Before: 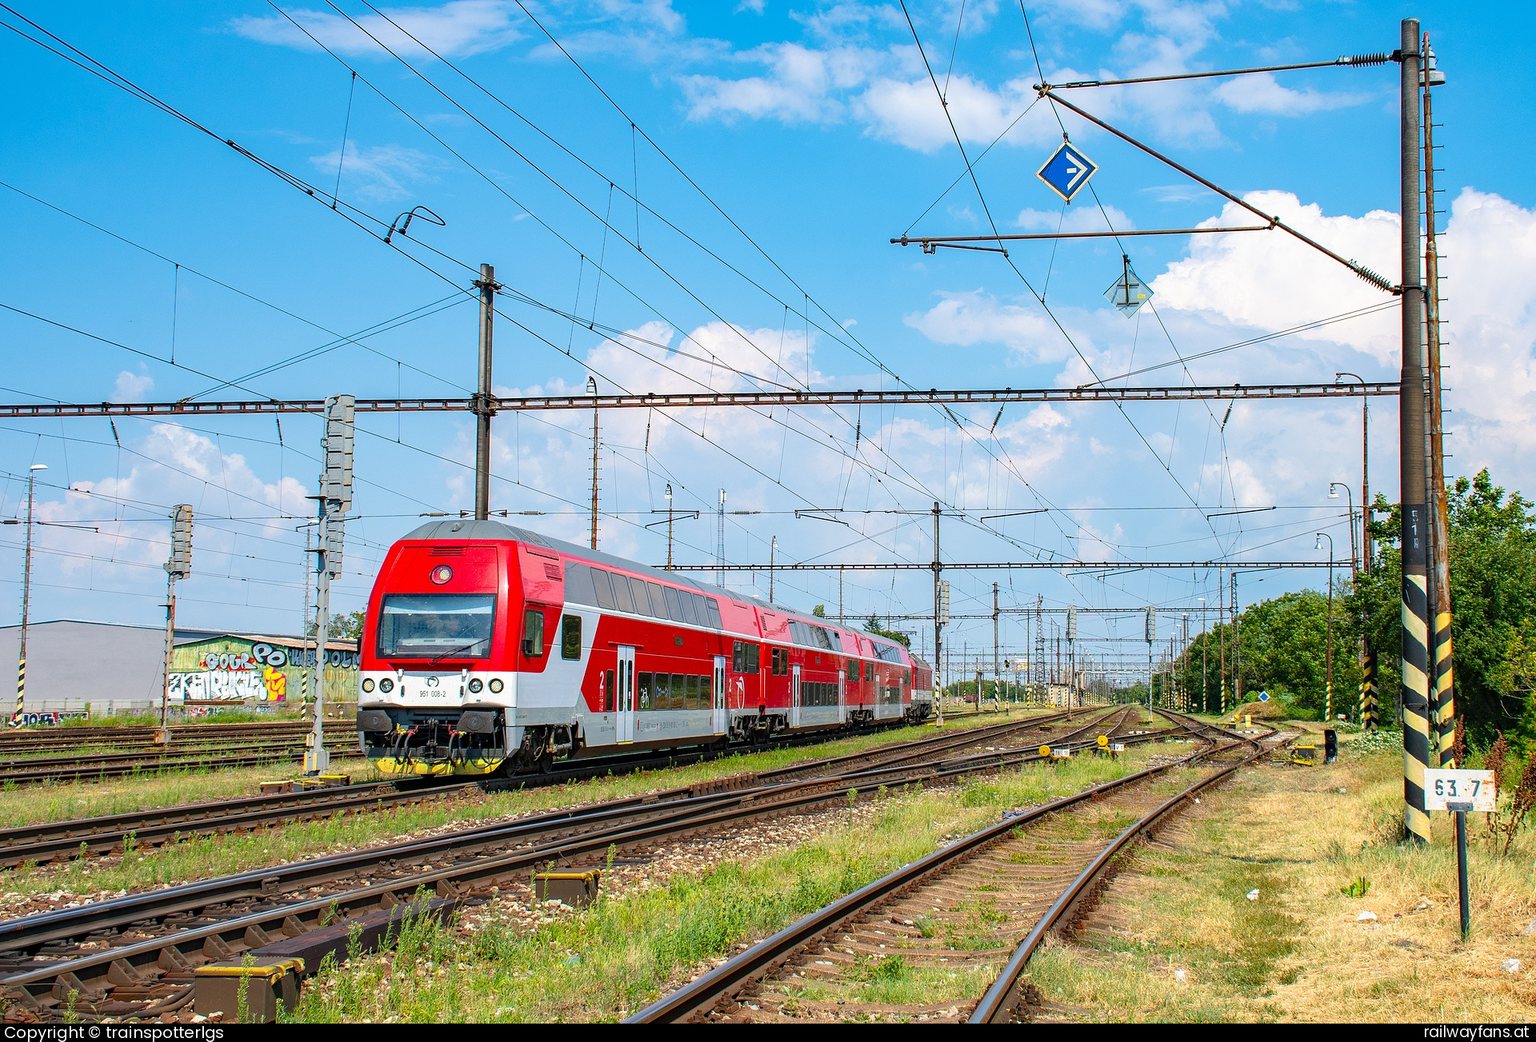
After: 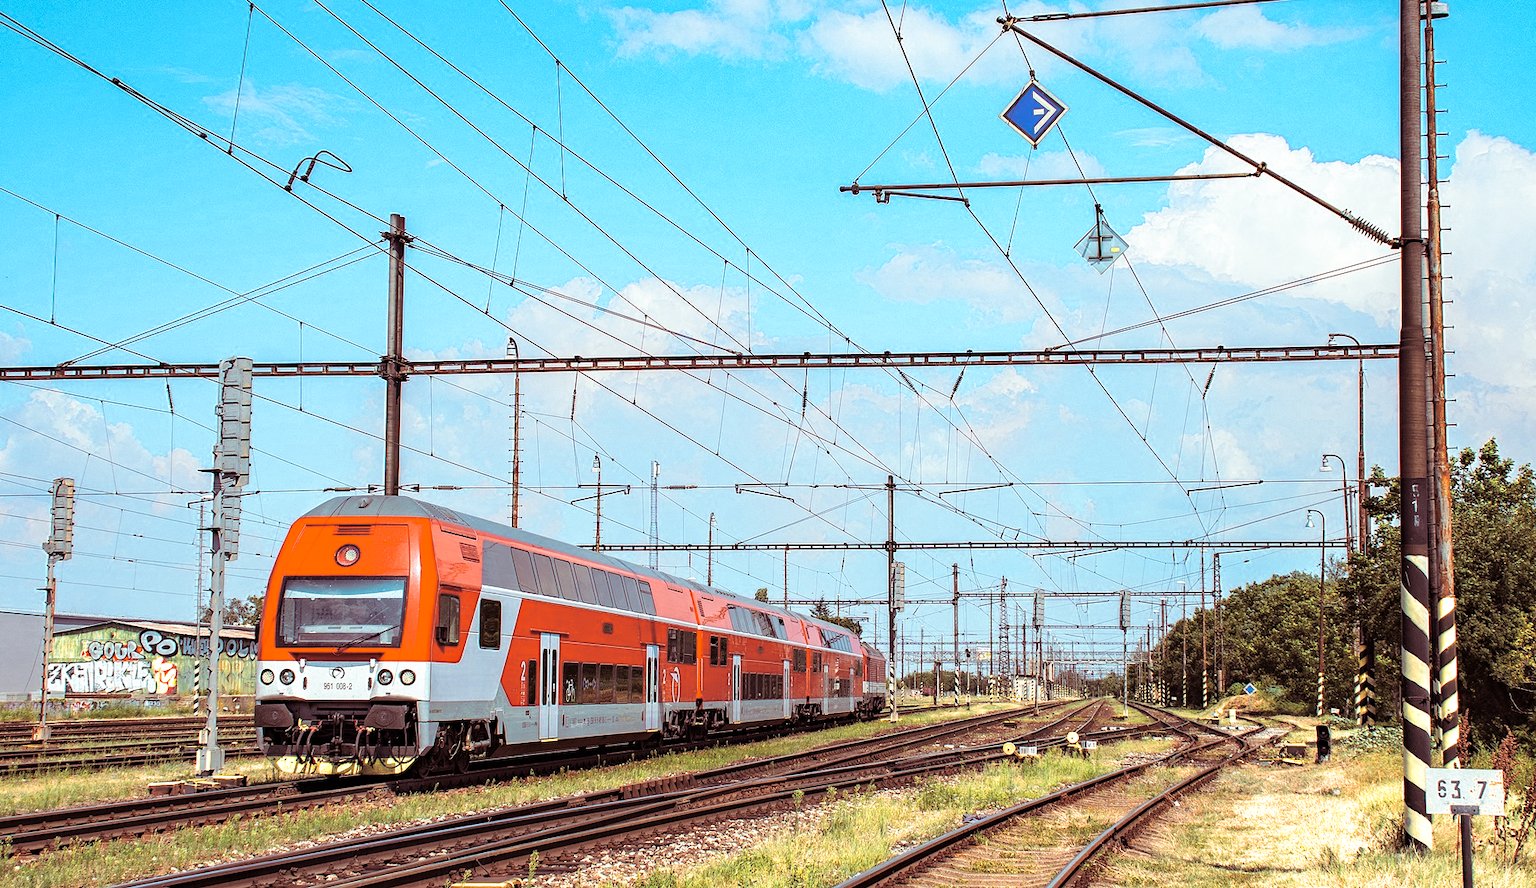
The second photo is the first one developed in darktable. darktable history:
color zones: curves: ch0 [(0.018, 0.548) (0.197, 0.654) (0.425, 0.447) (0.605, 0.658) (0.732, 0.579)]; ch1 [(0.105, 0.531) (0.224, 0.531) (0.386, 0.39) (0.618, 0.456) (0.732, 0.456) (0.956, 0.421)]; ch2 [(0.039, 0.583) (0.215, 0.465) (0.399, 0.544) (0.465, 0.548) (0.614, 0.447) (0.724, 0.43) (0.882, 0.623) (0.956, 0.632)]
crop: left 8.155%, top 6.611%, bottom 15.385%
haze removal: compatibility mode true, adaptive false
split-toning: highlights › hue 180°
